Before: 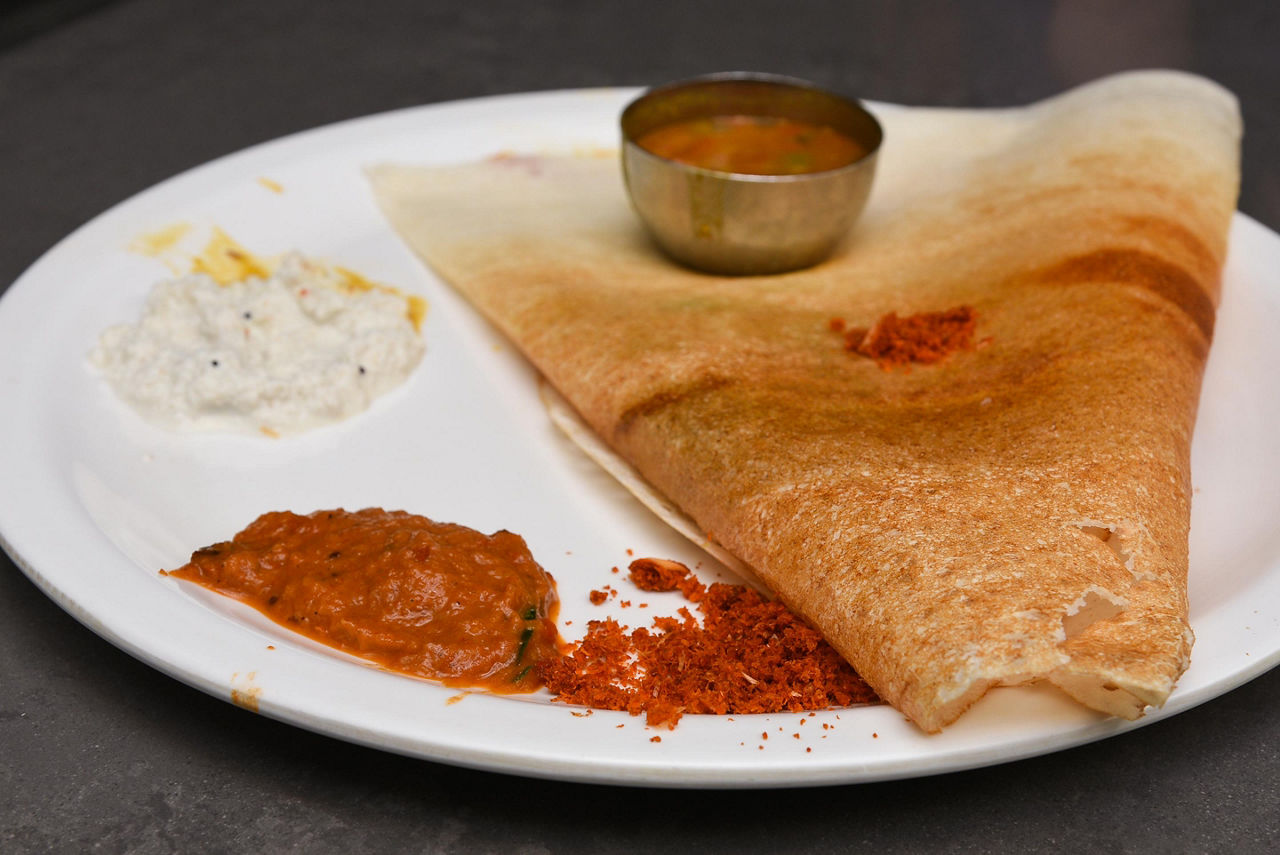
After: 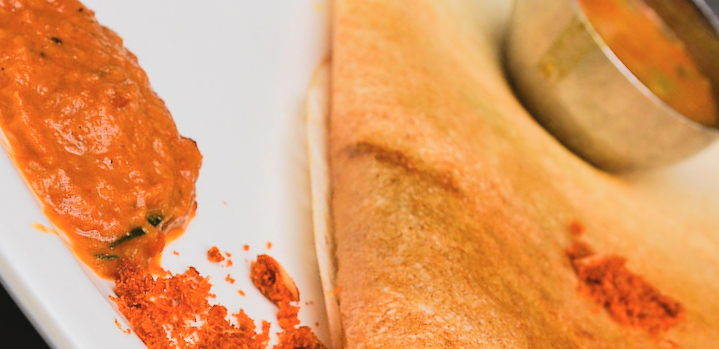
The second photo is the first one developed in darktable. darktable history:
tone equalizer: -7 EV 0.159 EV, -6 EV 0.619 EV, -5 EV 1.17 EV, -4 EV 1.3 EV, -3 EV 1.16 EV, -2 EV 0.6 EV, -1 EV 0.153 EV, edges refinement/feathering 500, mask exposure compensation -1.57 EV, preserve details no
crop and rotate: angle -44.47°, top 16.423%, right 0.952%, bottom 11.605%
contrast brightness saturation: contrast -0.1, saturation -0.103
